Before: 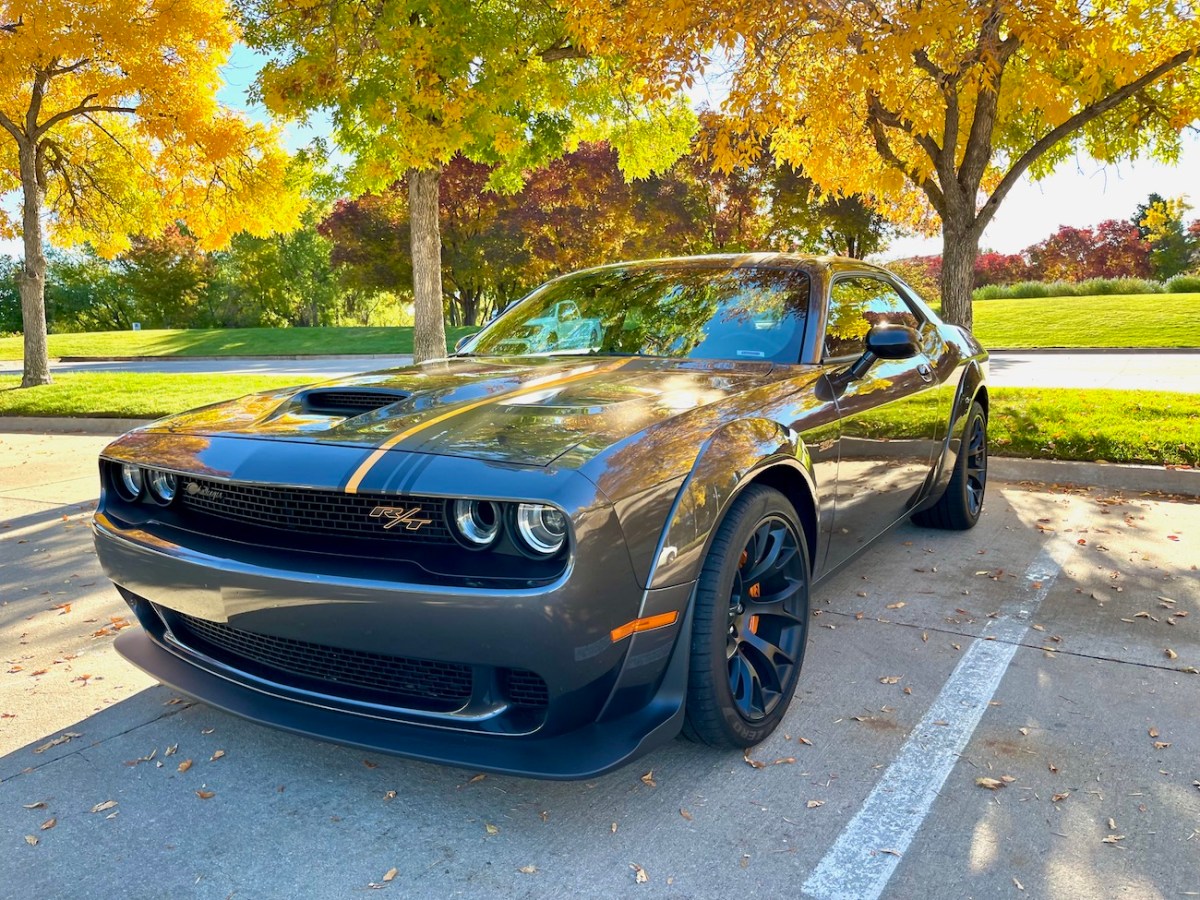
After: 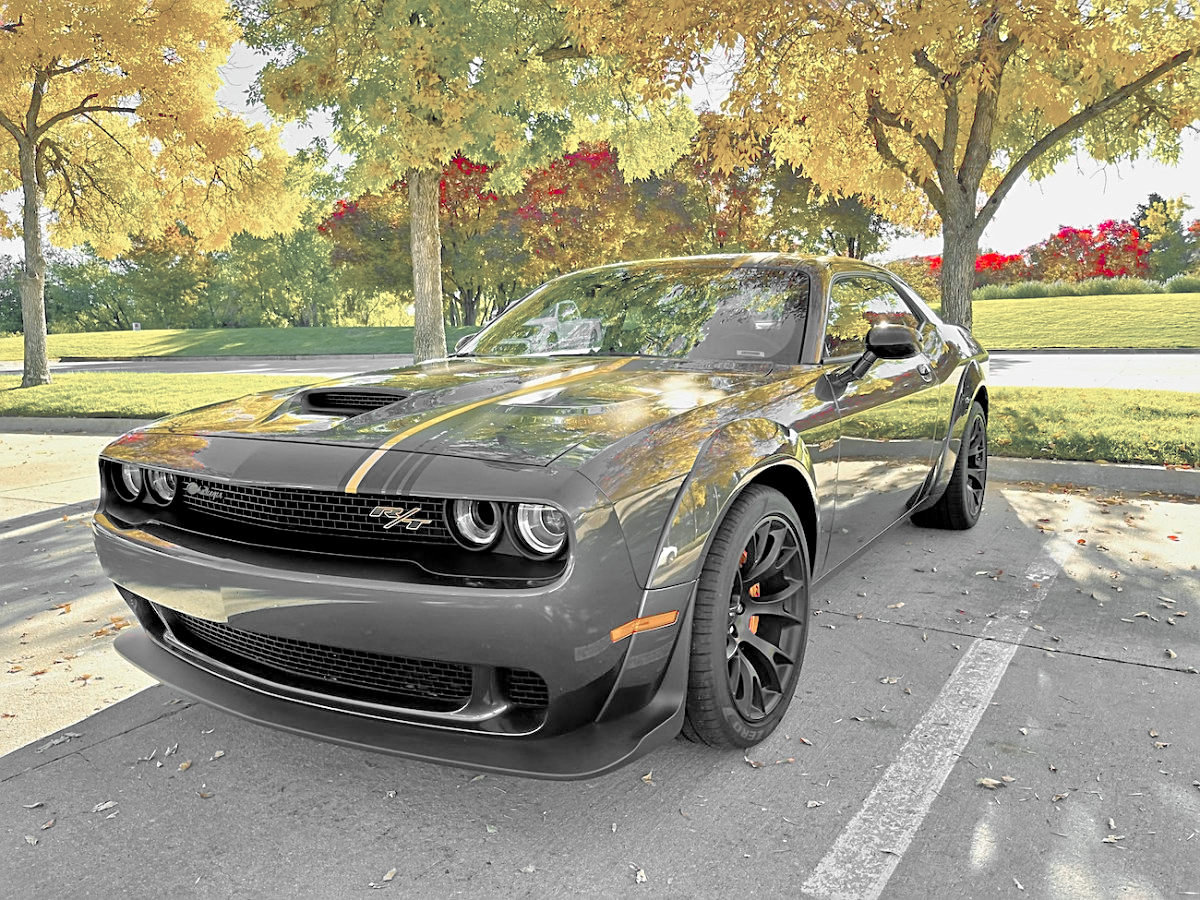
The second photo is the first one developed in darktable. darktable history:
color balance rgb: power › chroma 2.16%, power › hue 164.33°, global offset › luminance -0.28%, global offset › chroma 0.317%, global offset › hue 258.31°, linear chroma grading › global chroma 42.444%, perceptual saturation grading › global saturation 30.81%, perceptual brilliance grading › mid-tones 10.702%, perceptual brilliance grading › shadows 14.21%
tone equalizer: -7 EV 0.146 EV, -6 EV 0.584 EV, -5 EV 1.13 EV, -4 EV 1.33 EV, -3 EV 1.16 EV, -2 EV 0.6 EV, -1 EV 0.151 EV
color zones: curves: ch1 [(0, 0.831) (0.08, 0.771) (0.157, 0.268) (0.241, 0.207) (0.562, -0.005) (0.714, -0.013) (0.876, 0.01) (1, 0.831)]
sharpen: on, module defaults
